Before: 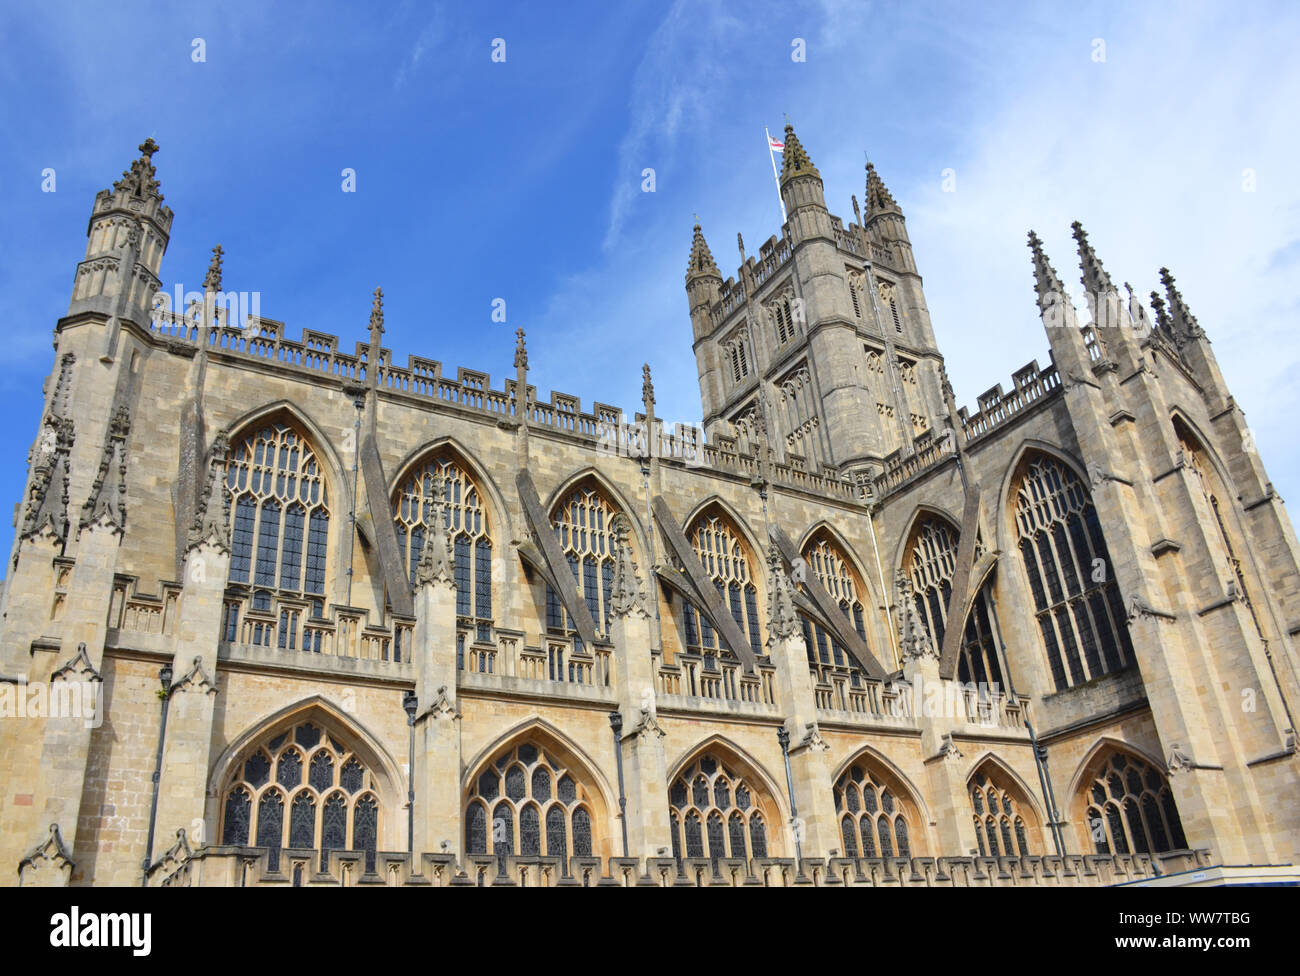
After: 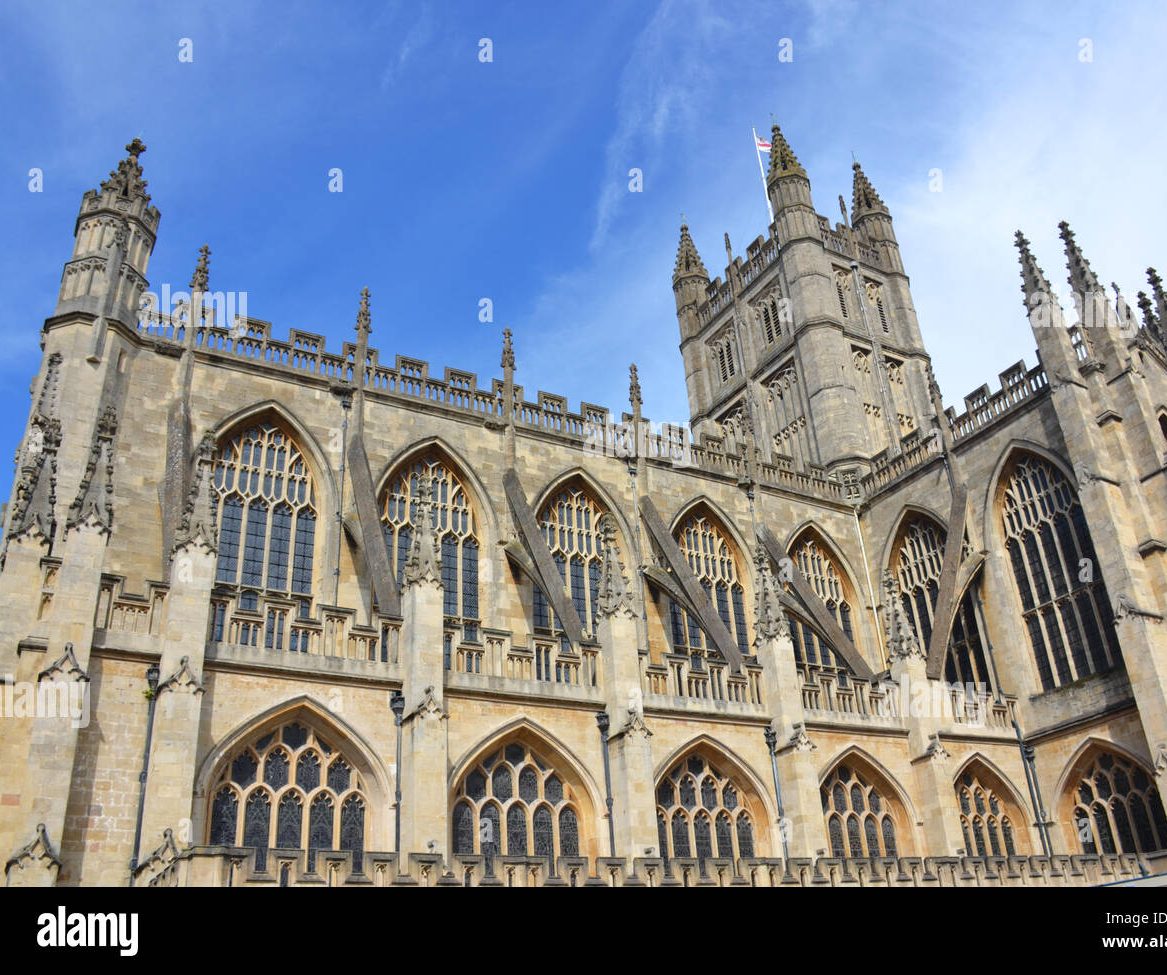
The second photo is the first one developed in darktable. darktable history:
crop and rotate: left 1.014%, right 9.148%
